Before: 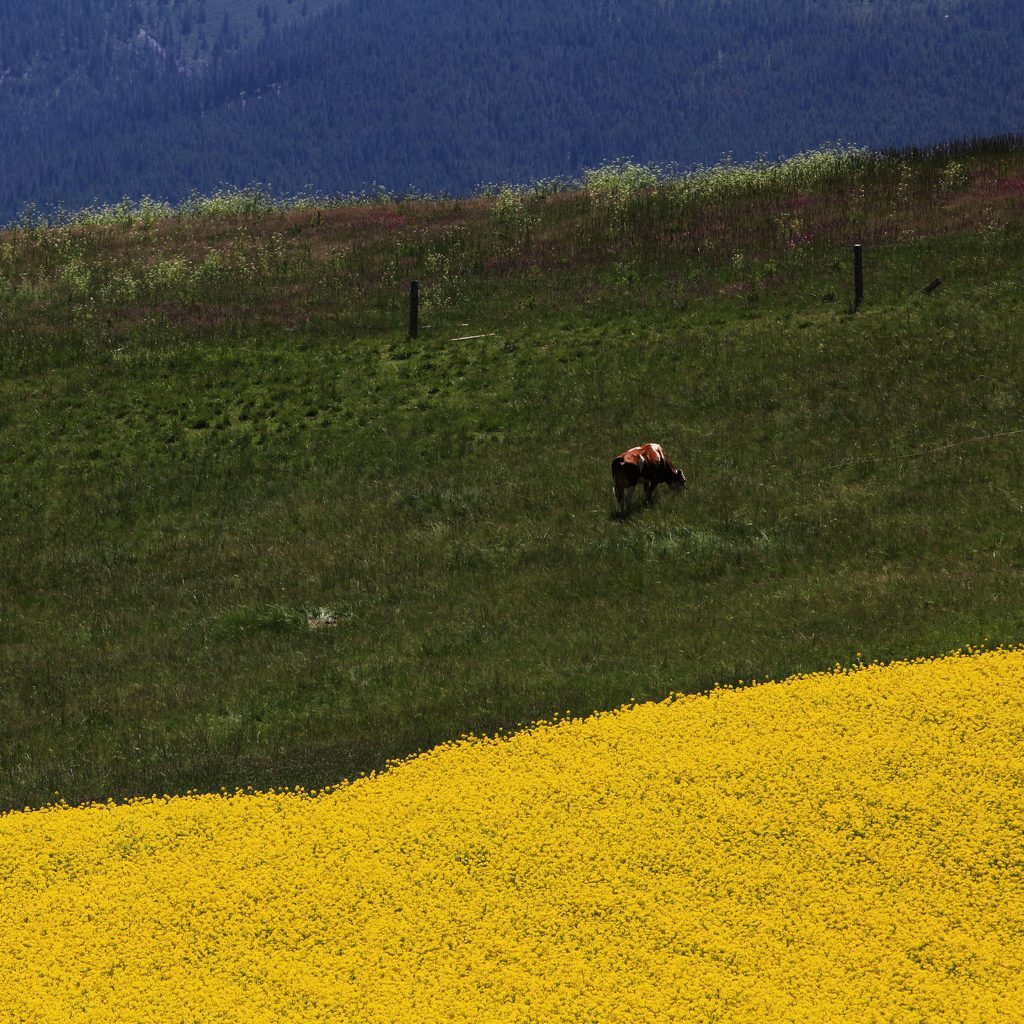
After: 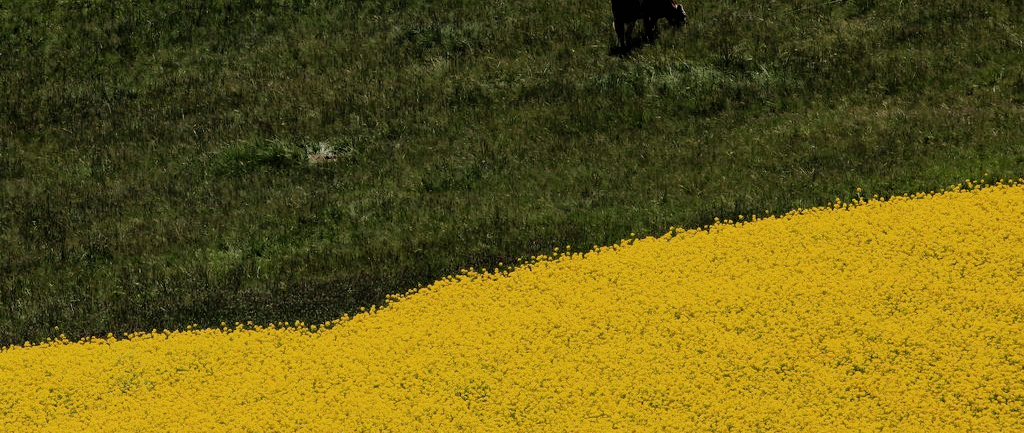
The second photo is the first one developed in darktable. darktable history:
crop: top 45.495%, bottom 12.156%
filmic rgb: black relative exposure -5.09 EV, white relative exposure 3.99 EV, threshold 3.01 EV, hardness 2.87, contrast 1.099, highlights saturation mix -19.85%, enable highlight reconstruction true
tone curve: curves: ch0 [(0, 0) (0.045, 0.074) (0.883, 0.858) (1, 1)]; ch1 [(0, 0) (0.149, 0.074) (0.379, 0.327) (0.427, 0.401) (0.489, 0.479) (0.505, 0.515) (0.537, 0.573) (0.563, 0.599) (1, 1)]; ch2 [(0, 0) (0.307, 0.298) (0.388, 0.375) (0.443, 0.456) (0.485, 0.492) (1, 1)], color space Lab, linked channels, preserve colors none
